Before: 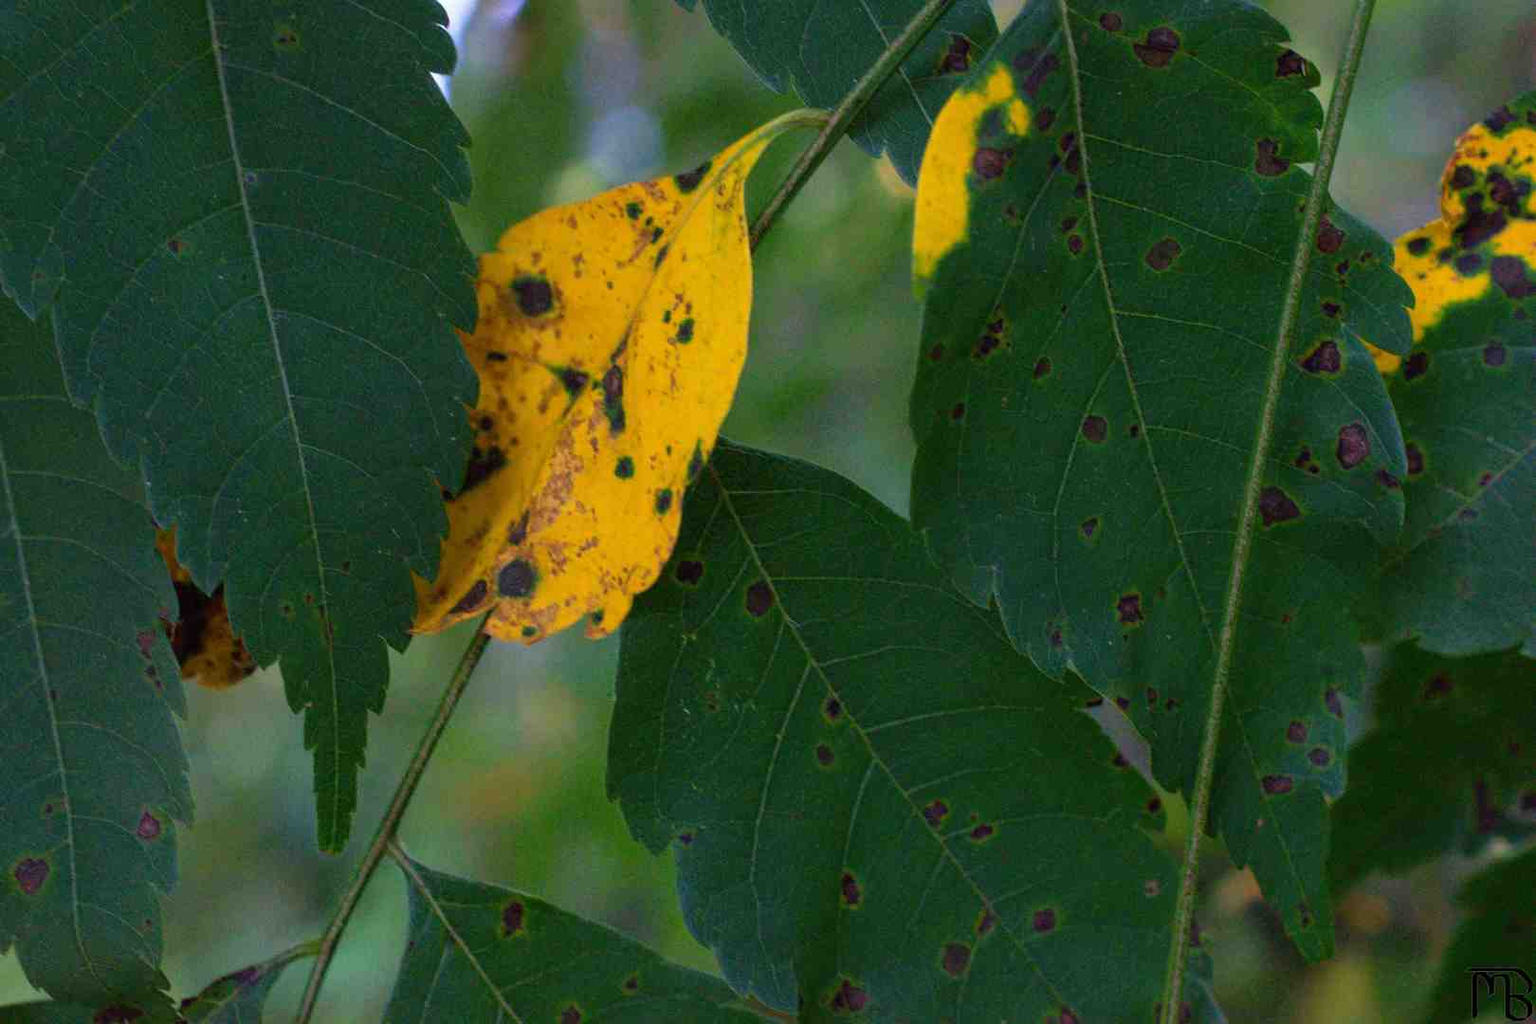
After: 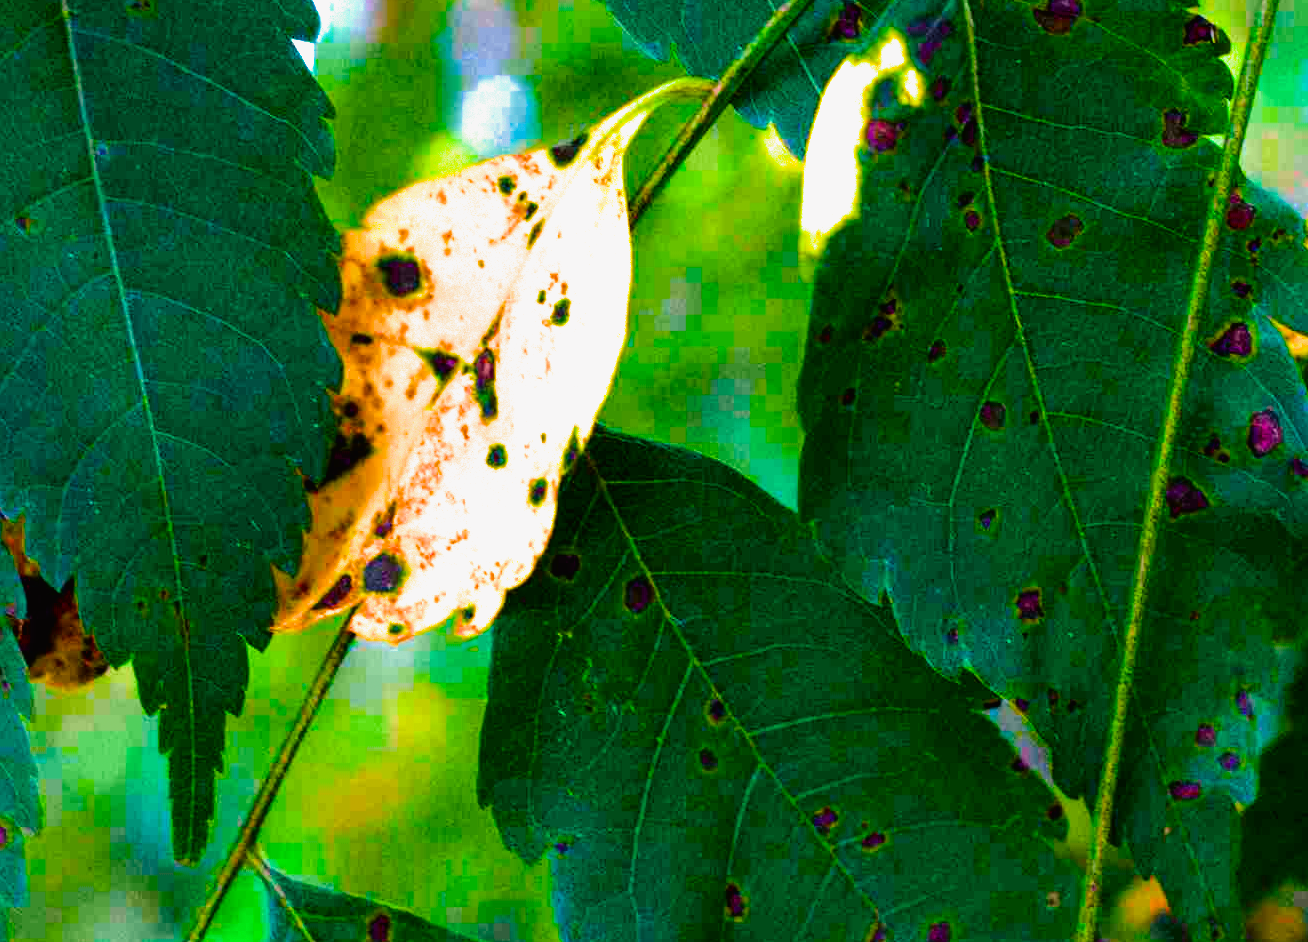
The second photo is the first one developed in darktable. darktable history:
tone curve: curves: ch0 [(0, 0.013) (0.036, 0.035) (0.274, 0.288) (0.504, 0.536) (0.844, 0.84) (1, 0.97)]; ch1 [(0, 0) (0.389, 0.403) (0.462, 0.48) (0.499, 0.5) (0.524, 0.529) (0.567, 0.603) (0.626, 0.651) (0.749, 0.781) (1, 1)]; ch2 [(0, 0) (0.464, 0.478) (0.5, 0.501) (0.533, 0.539) (0.599, 0.6) (0.704, 0.732) (1, 1)], color space Lab, independent channels, preserve colors none
crop: left 10.018%, top 3.492%, right 9.202%, bottom 9.278%
contrast brightness saturation: contrast 0.068, brightness -0.138, saturation 0.107
color balance rgb: shadows lift › chroma 7.132%, shadows lift › hue 245.31°, linear chroma grading › highlights 99.965%, linear chroma grading › global chroma 23.719%, perceptual saturation grading › global saturation 44.687%, perceptual saturation grading › highlights -50.386%, perceptual saturation grading › shadows 31.09%, perceptual brilliance grading › global brilliance 9.343%, global vibrance 20%
exposure: black level correction 0, exposure 1.172 EV, compensate highlight preservation false
filmic rgb: middle gray luminance 8.63%, black relative exposure -6.3 EV, white relative exposure 2.73 EV, target black luminance 0%, hardness 4.76, latitude 73.94%, contrast 1.337, shadows ↔ highlights balance 10%, enable highlight reconstruction true
